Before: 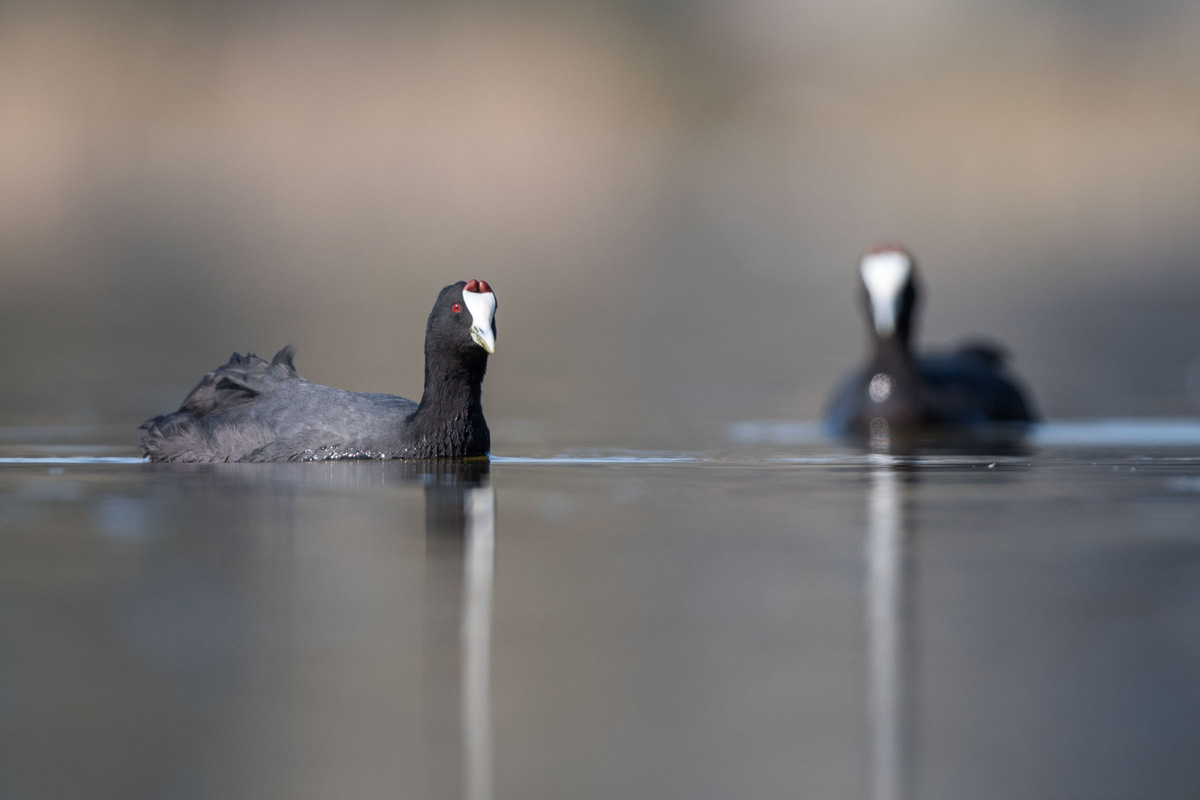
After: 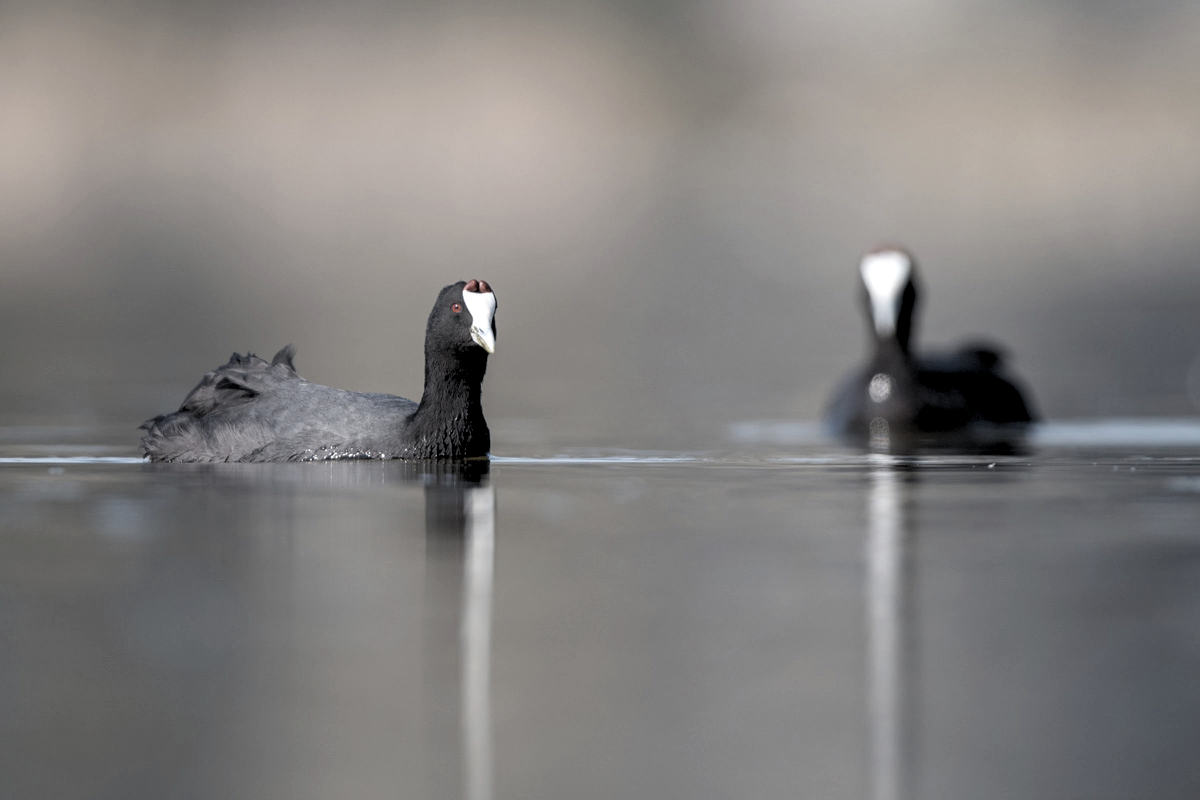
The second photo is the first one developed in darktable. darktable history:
color correction: saturation 0.5
rgb levels: levels [[0.01, 0.419, 0.839], [0, 0.5, 1], [0, 0.5, 1]]
